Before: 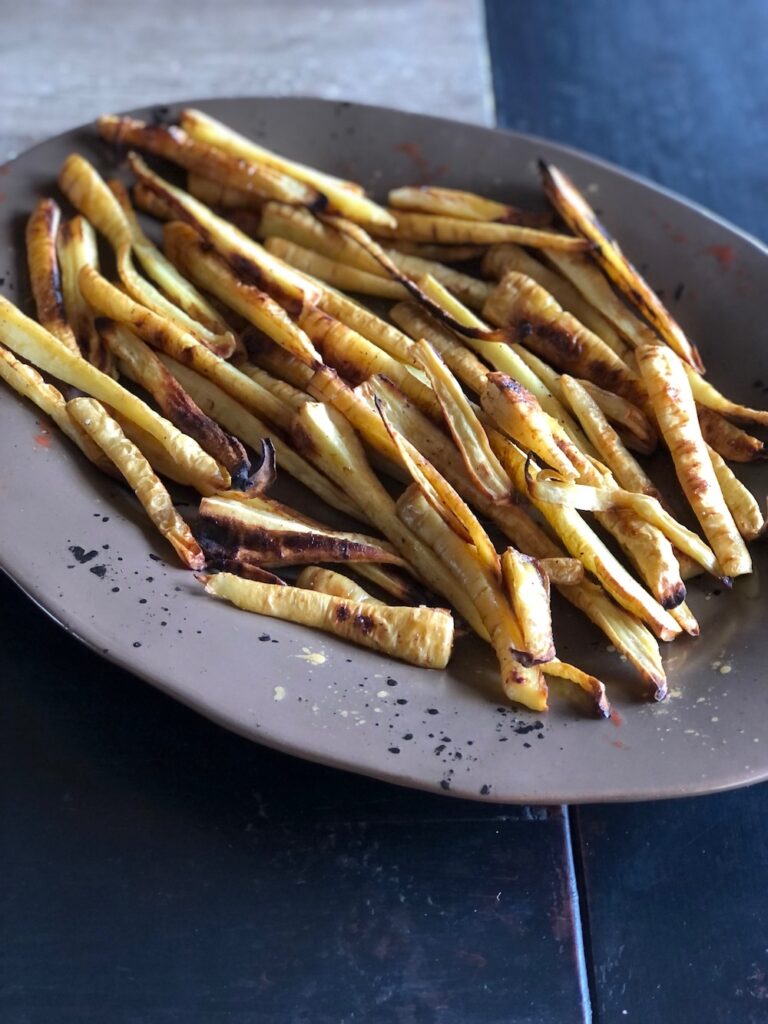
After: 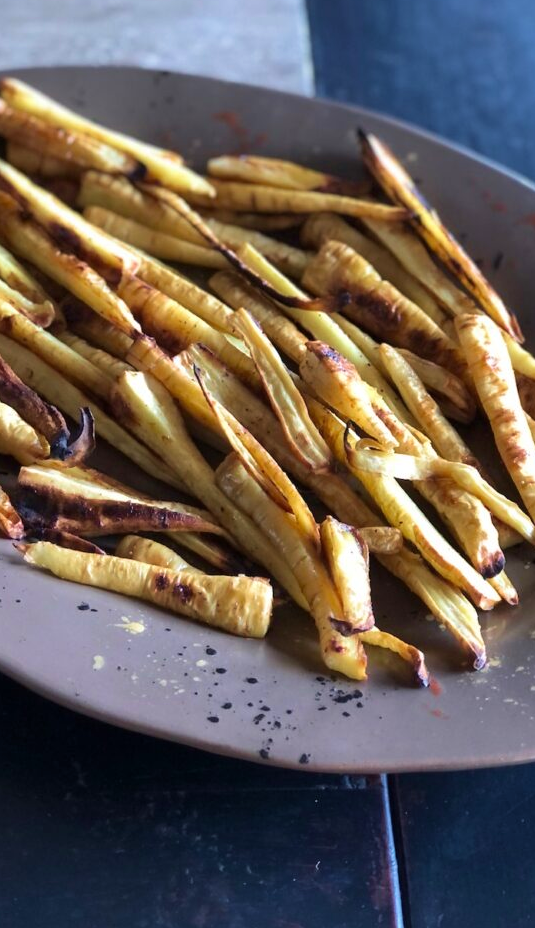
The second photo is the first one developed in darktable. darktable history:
velvia: on, module defaults
crop and rotate: left 23.6%, top 3.102%, right 6.642%, bottom 6.2%
